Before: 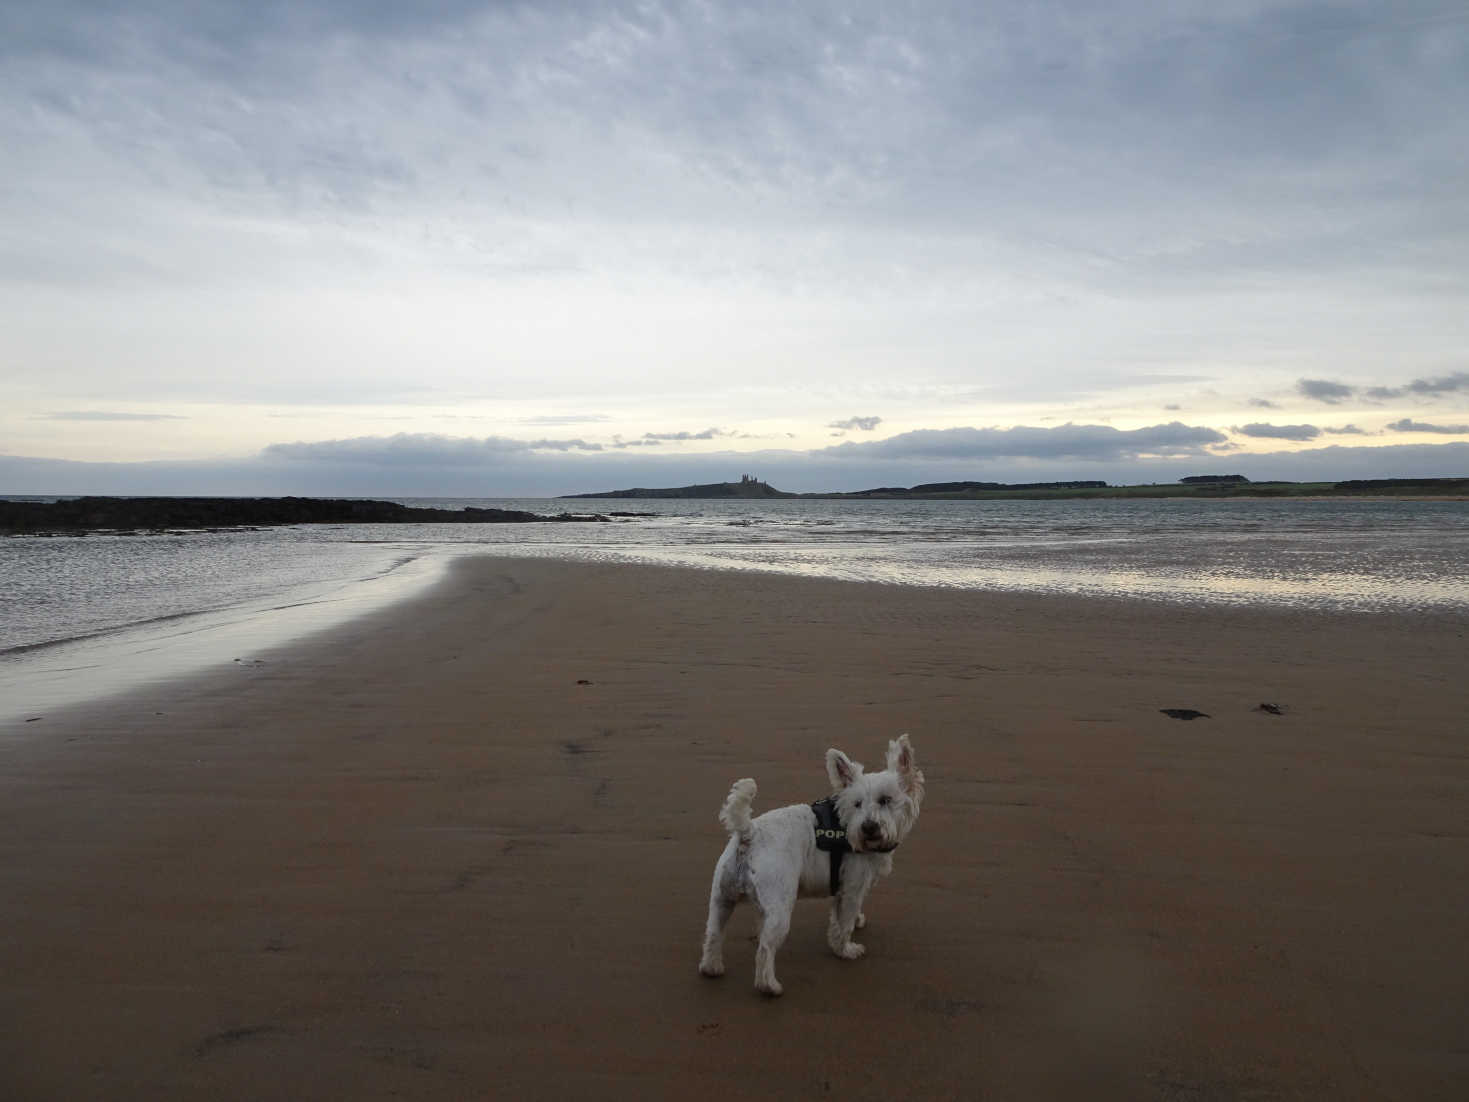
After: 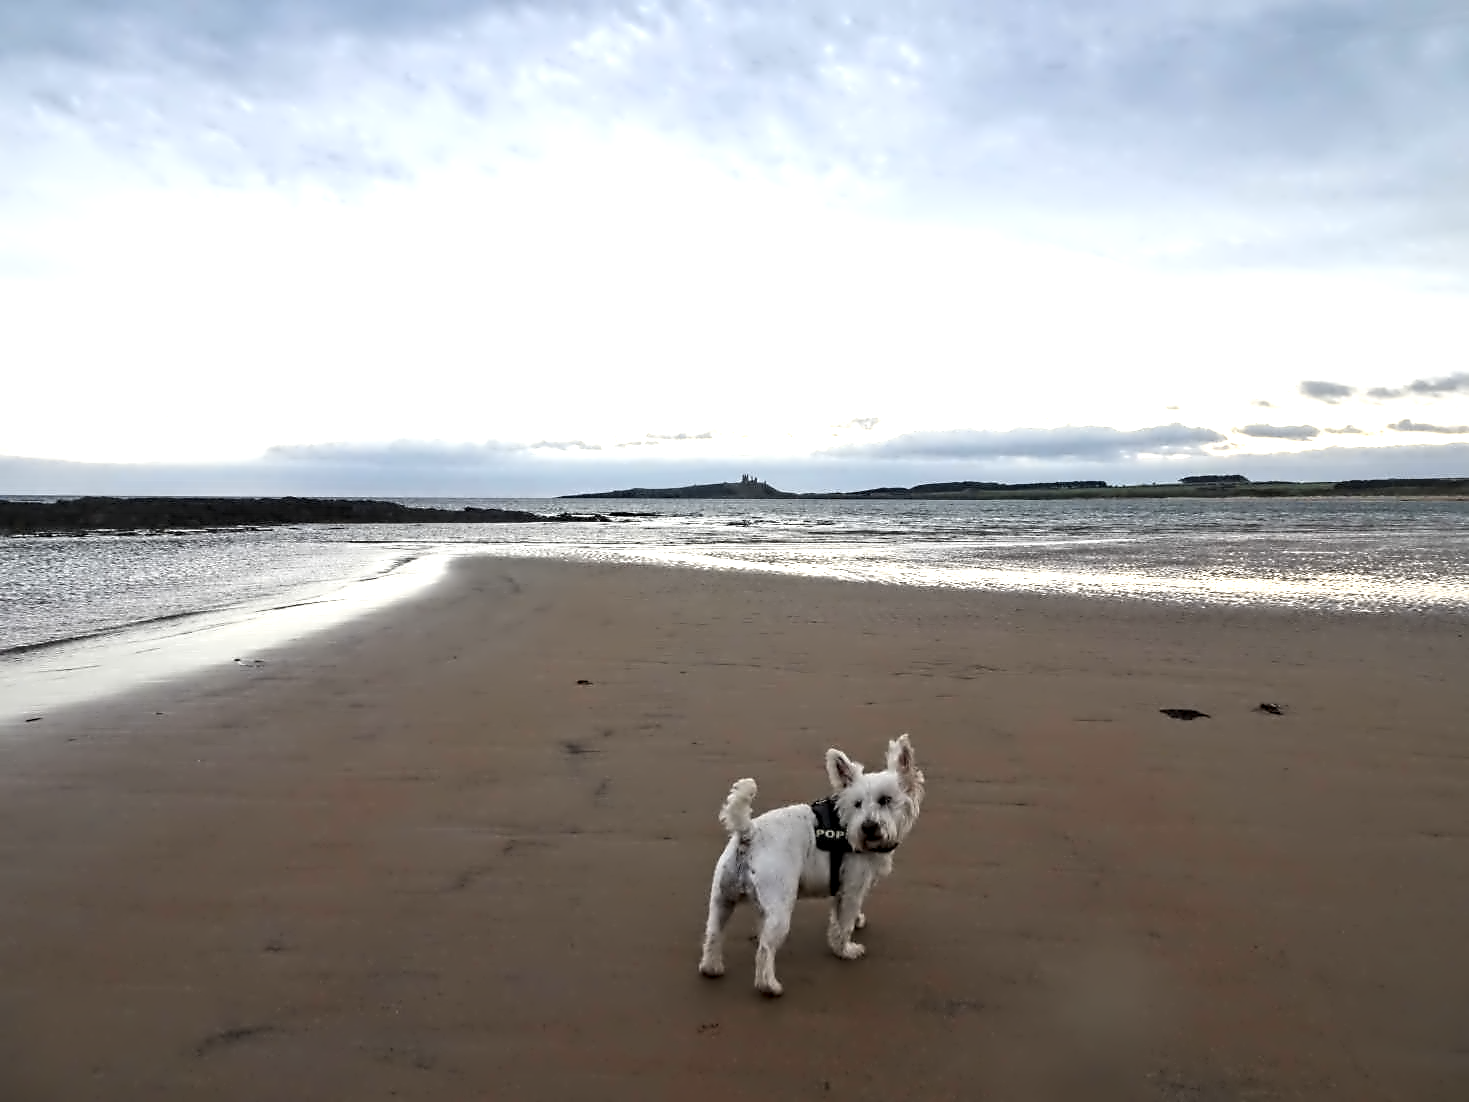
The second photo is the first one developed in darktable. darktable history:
contrast equalizer: y [[0.5, 0.542, 0.583, 0.625, 0.667, 0.708], [0.5 ×6], [0.5 ×6], [0, 0.033, 0.067, 0.1, 0.133, 0.167], [0, 0.05, 0.1, 0.15, 0.2, 0.25]]
exposure: exposure 0.914 EV, compensate exposure bias true, compensate highlight preservation false
